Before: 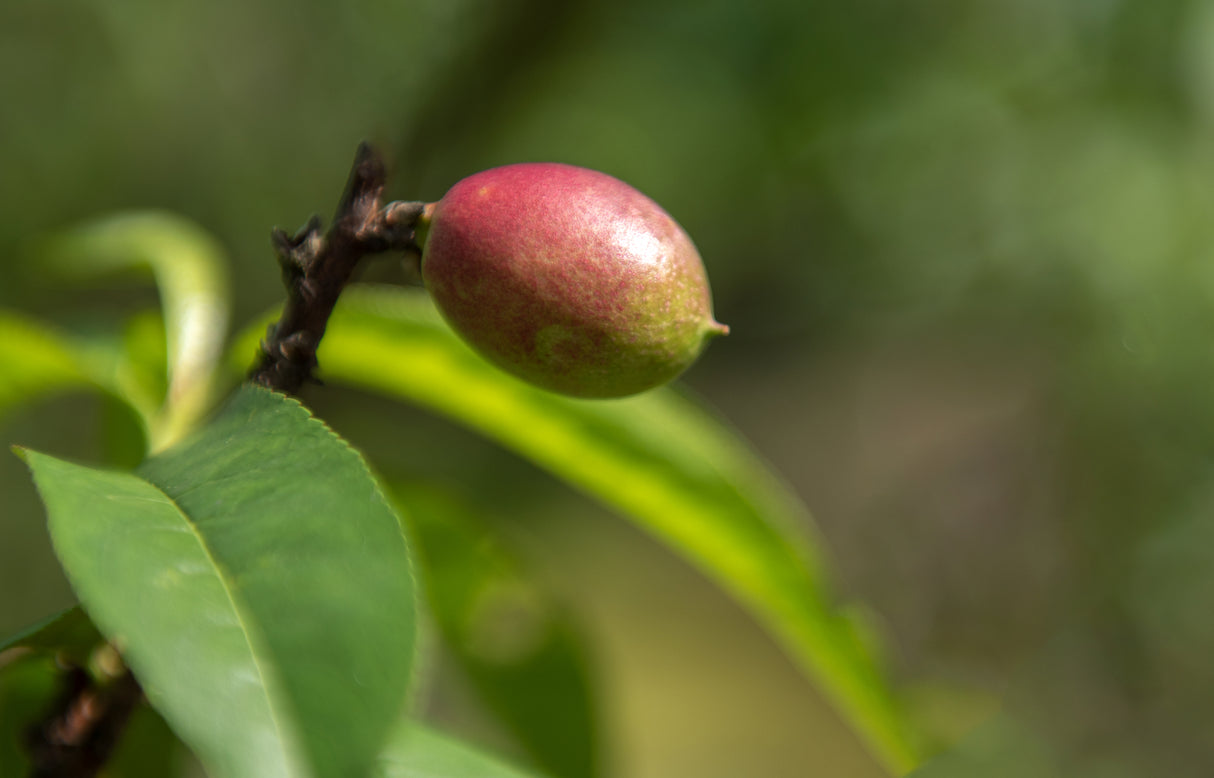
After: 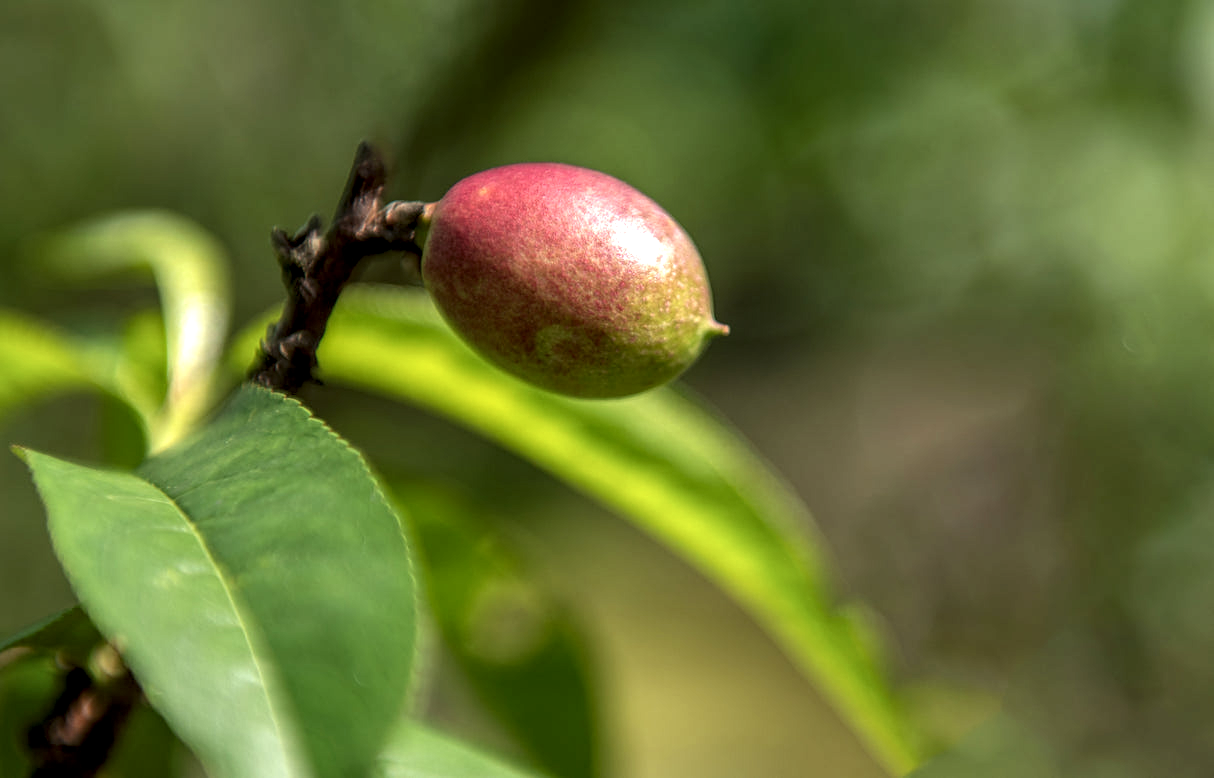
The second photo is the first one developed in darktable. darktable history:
local contrast: highlights 58%, detail 146%
sharpen: amount 0.208
exposure: exposure 0.207 EV, compensate exposure bias true, compensate highlight preservation false
